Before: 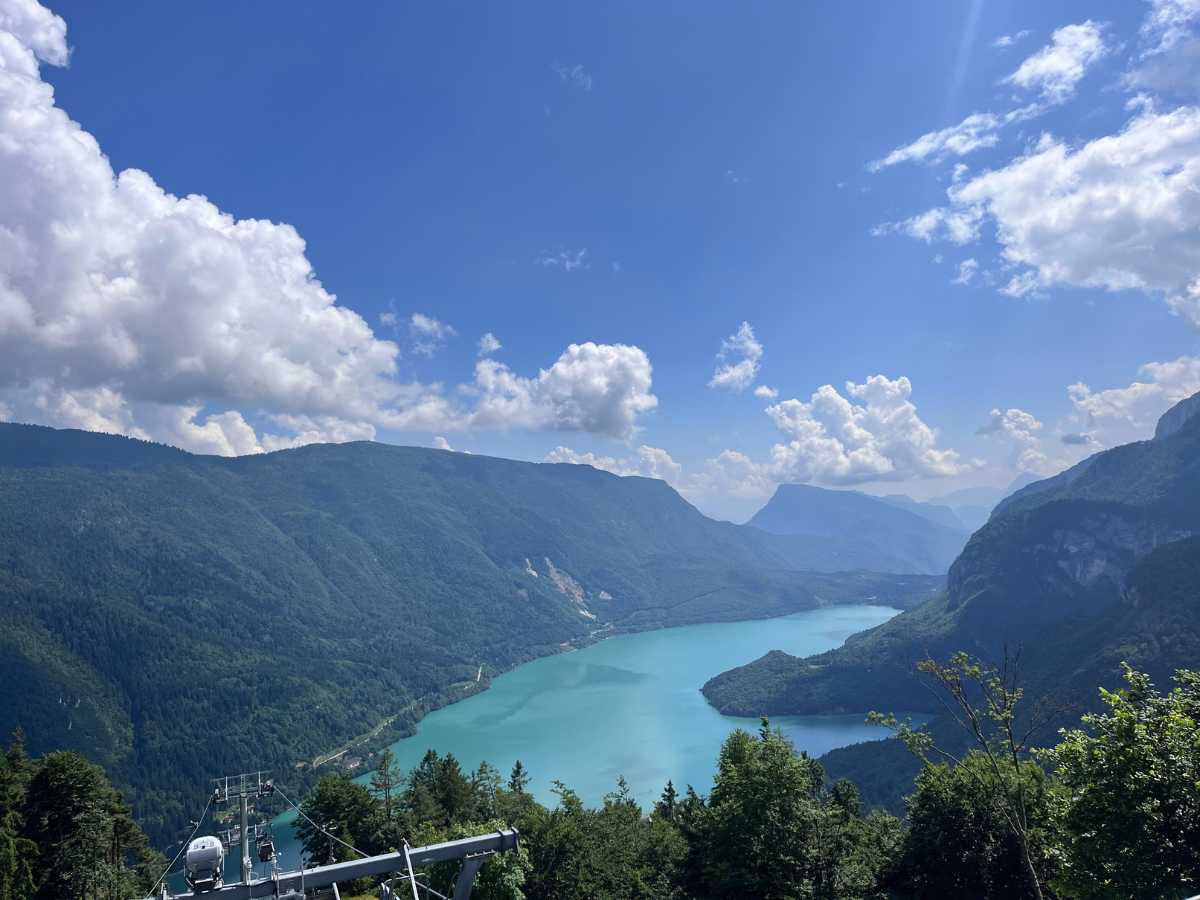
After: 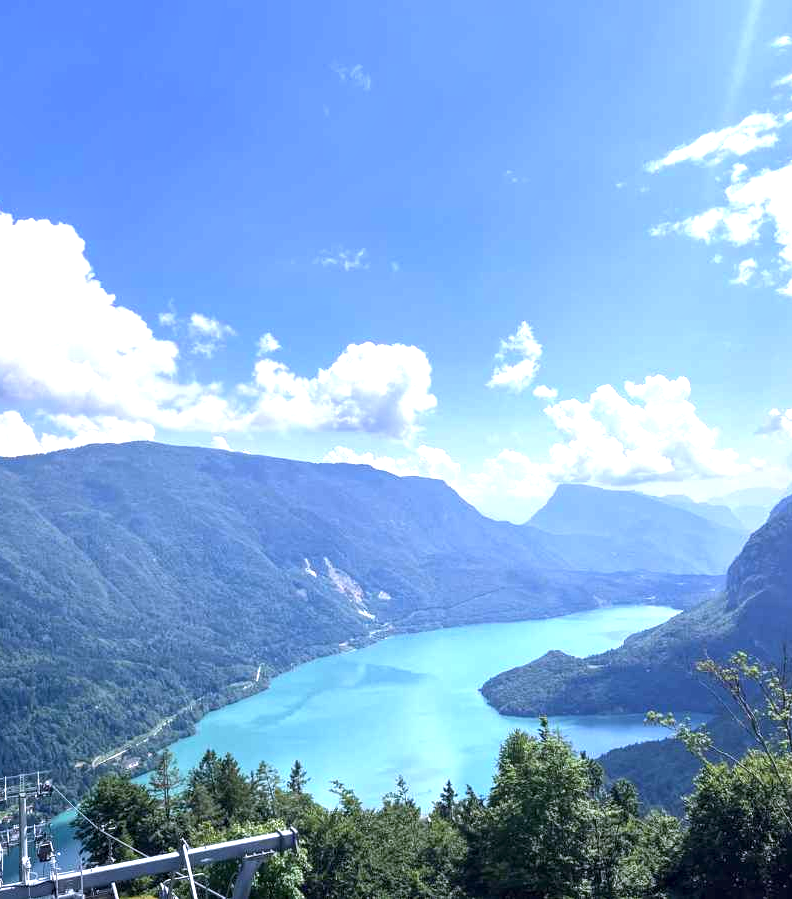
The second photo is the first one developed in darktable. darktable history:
crop and rotate: left 18.442%, right 15.508%
white balance: red 1.004, blue 1.096
local contrast: on, module defaults
exposure: black level correction 0, exposure 1.1 EV, compensate highlight preservation false
